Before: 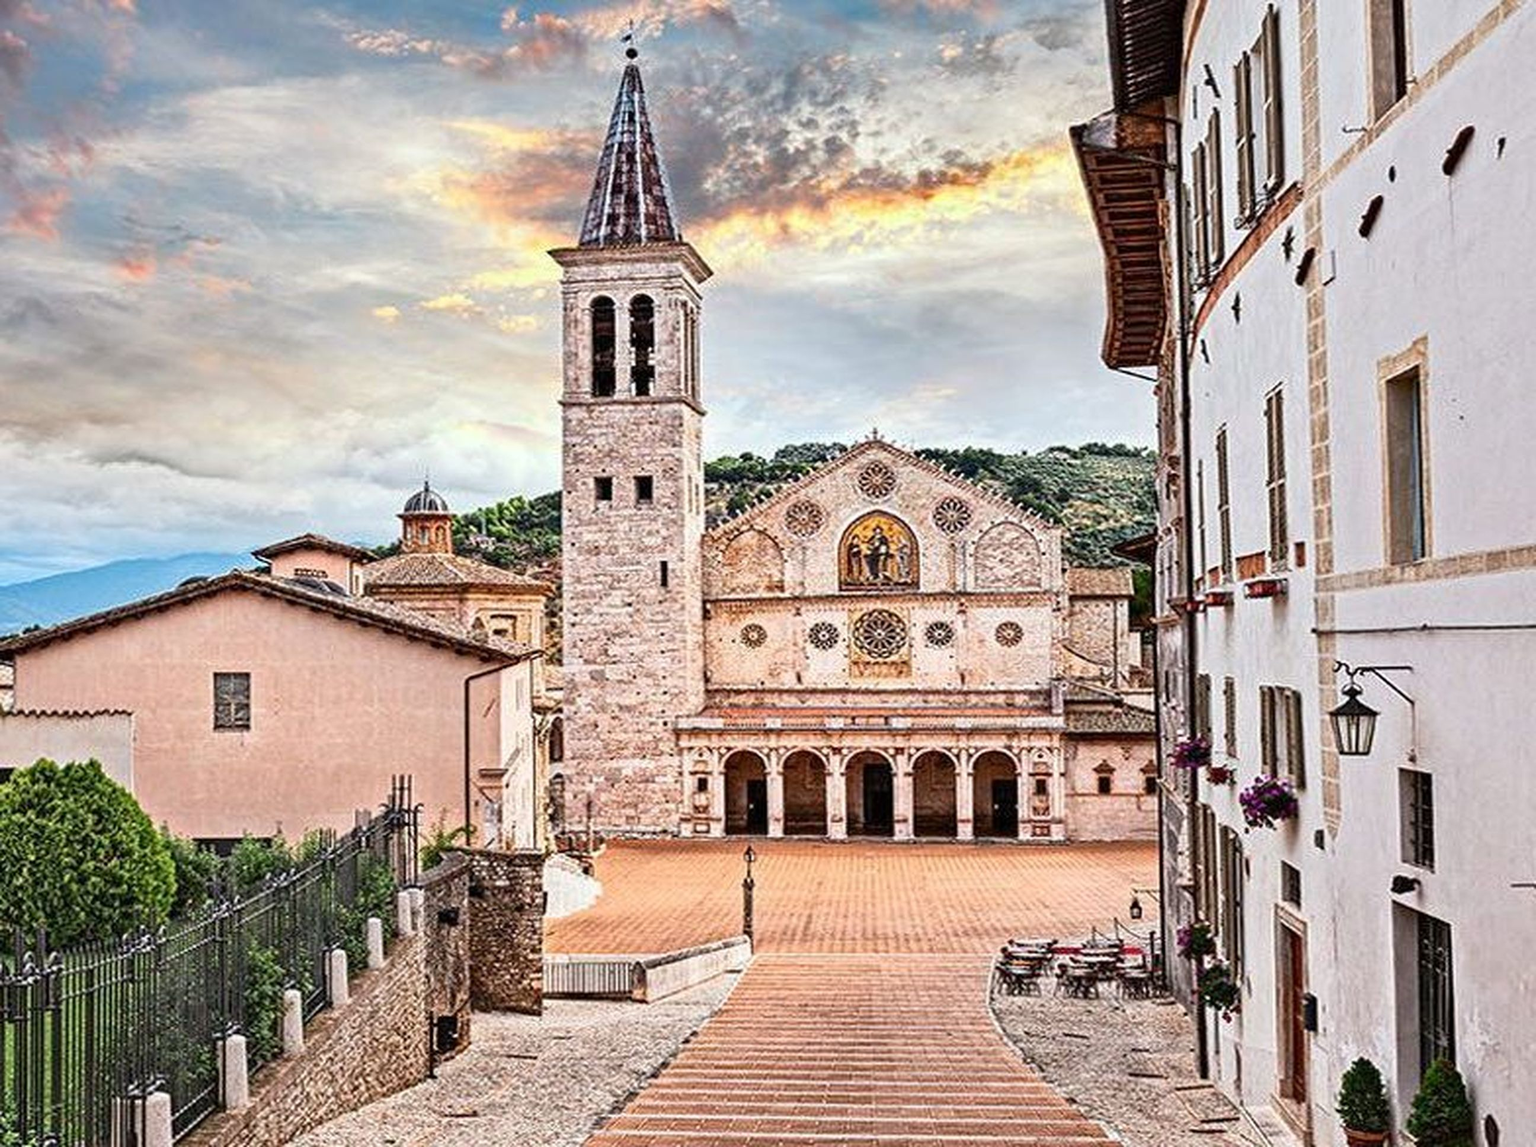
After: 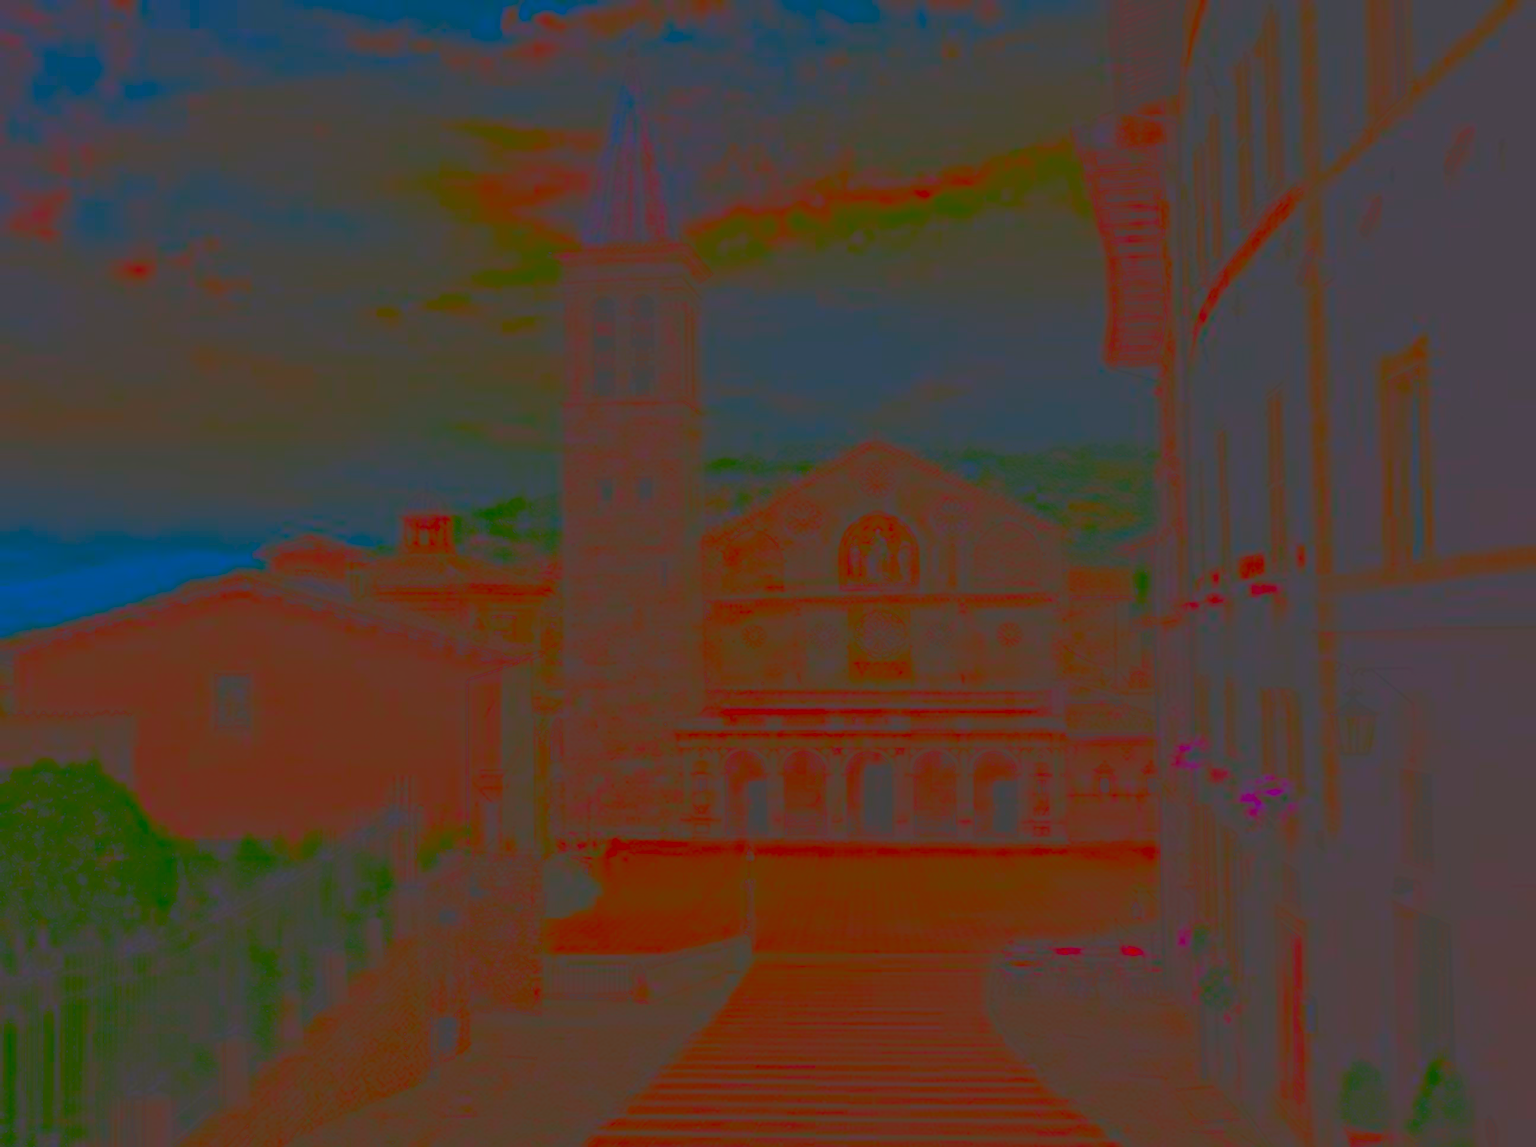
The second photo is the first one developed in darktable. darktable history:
contrast brightness saturation: contrast -0.978, brightness -0.169, saturation 0.755
tone curve: curves: ch0 [(0, 0) (0.91, 0.76) (0.997, 0.913)], color space Lab, independent channels, preserve colors none
sharpen: on, module defaults
